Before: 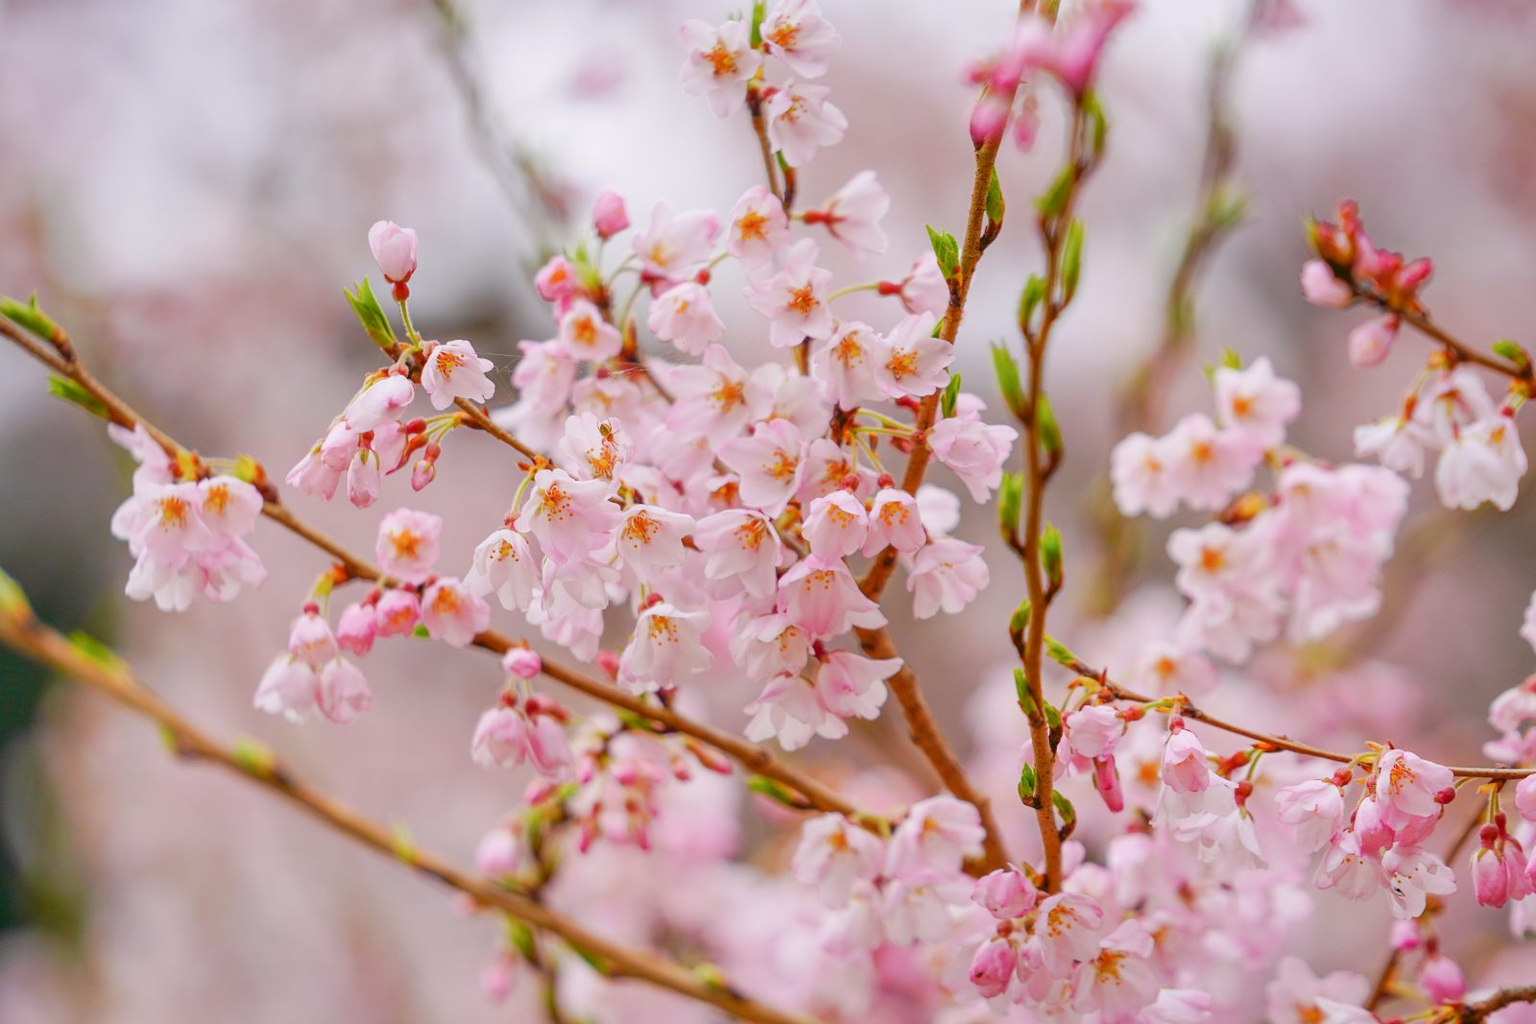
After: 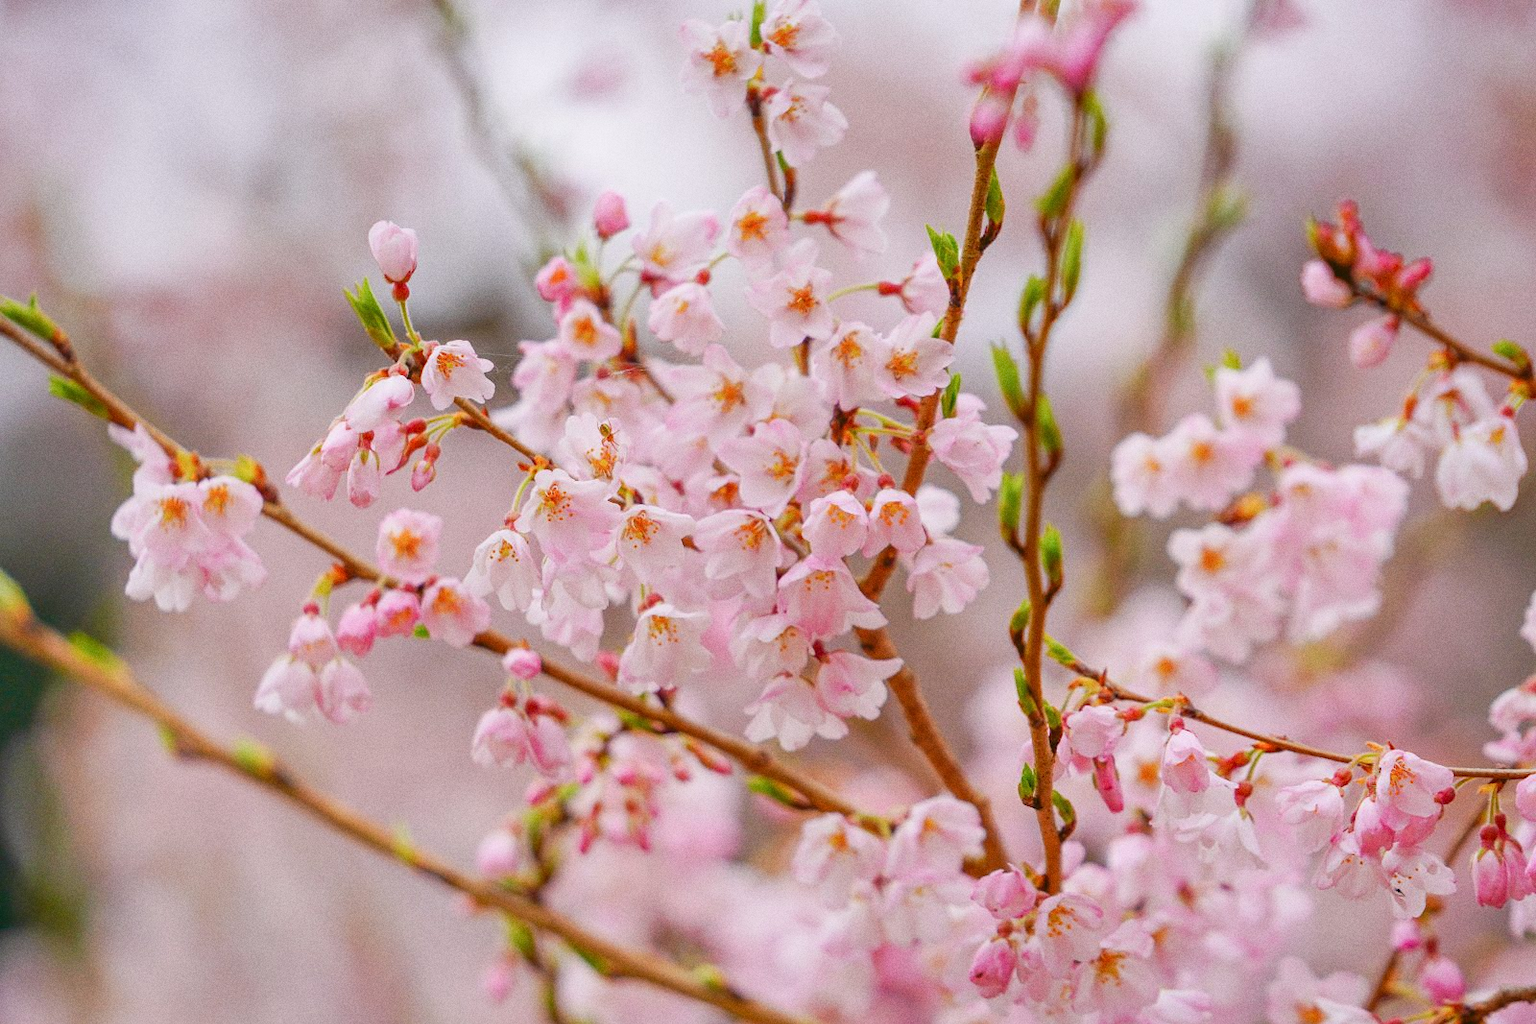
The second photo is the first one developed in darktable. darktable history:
grain: coarseness 0.47 ISO
exposure: compensate highlight preservation false
